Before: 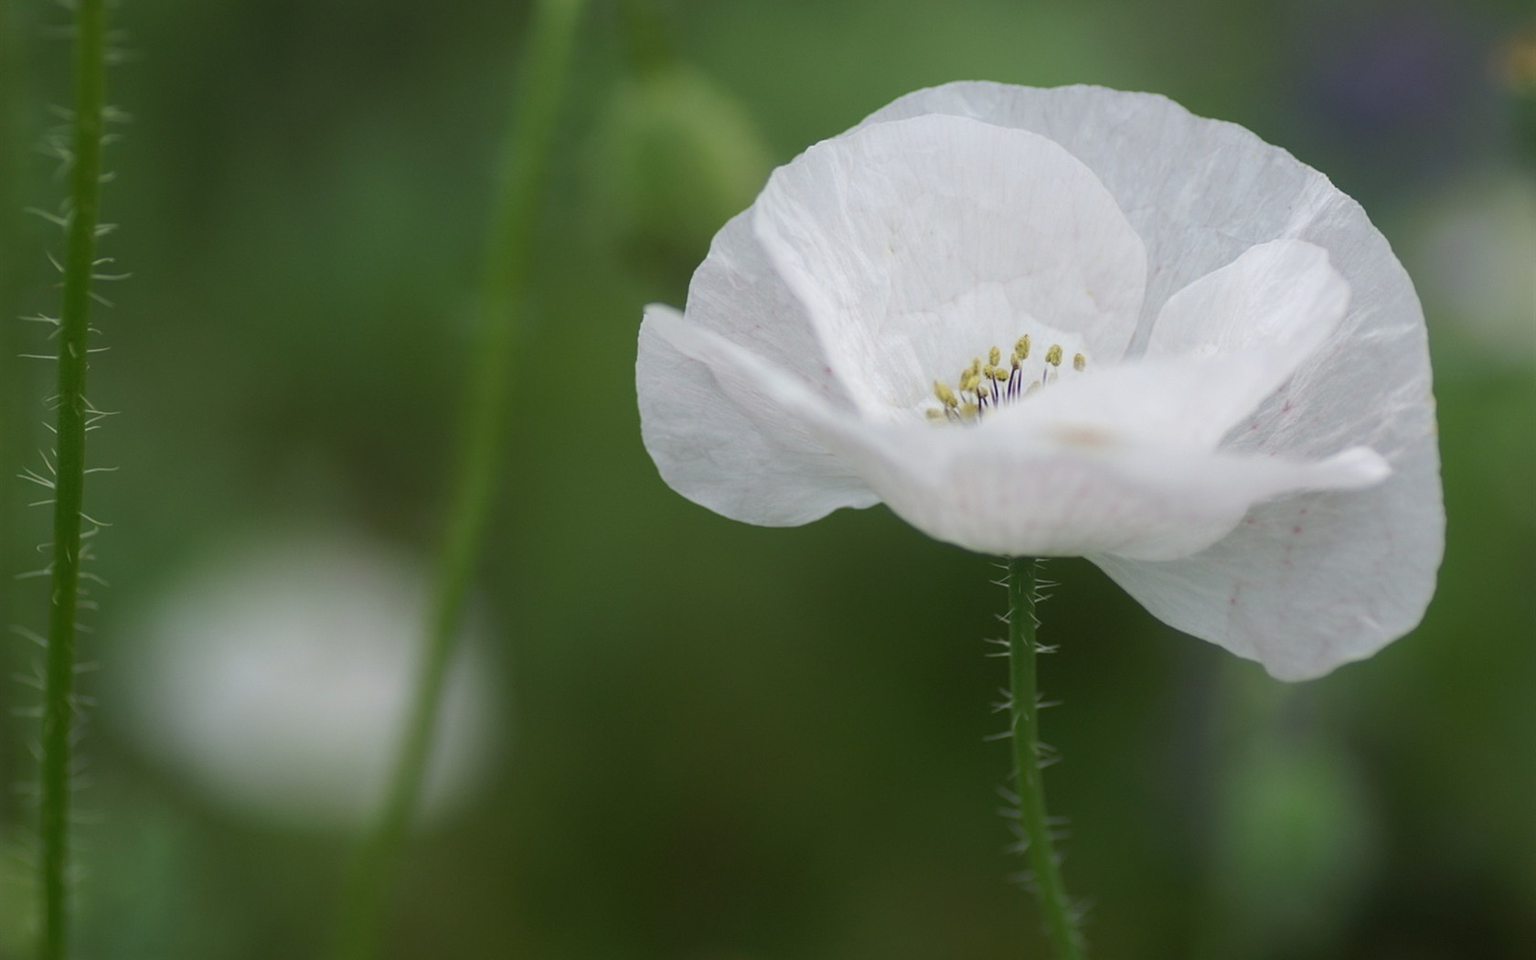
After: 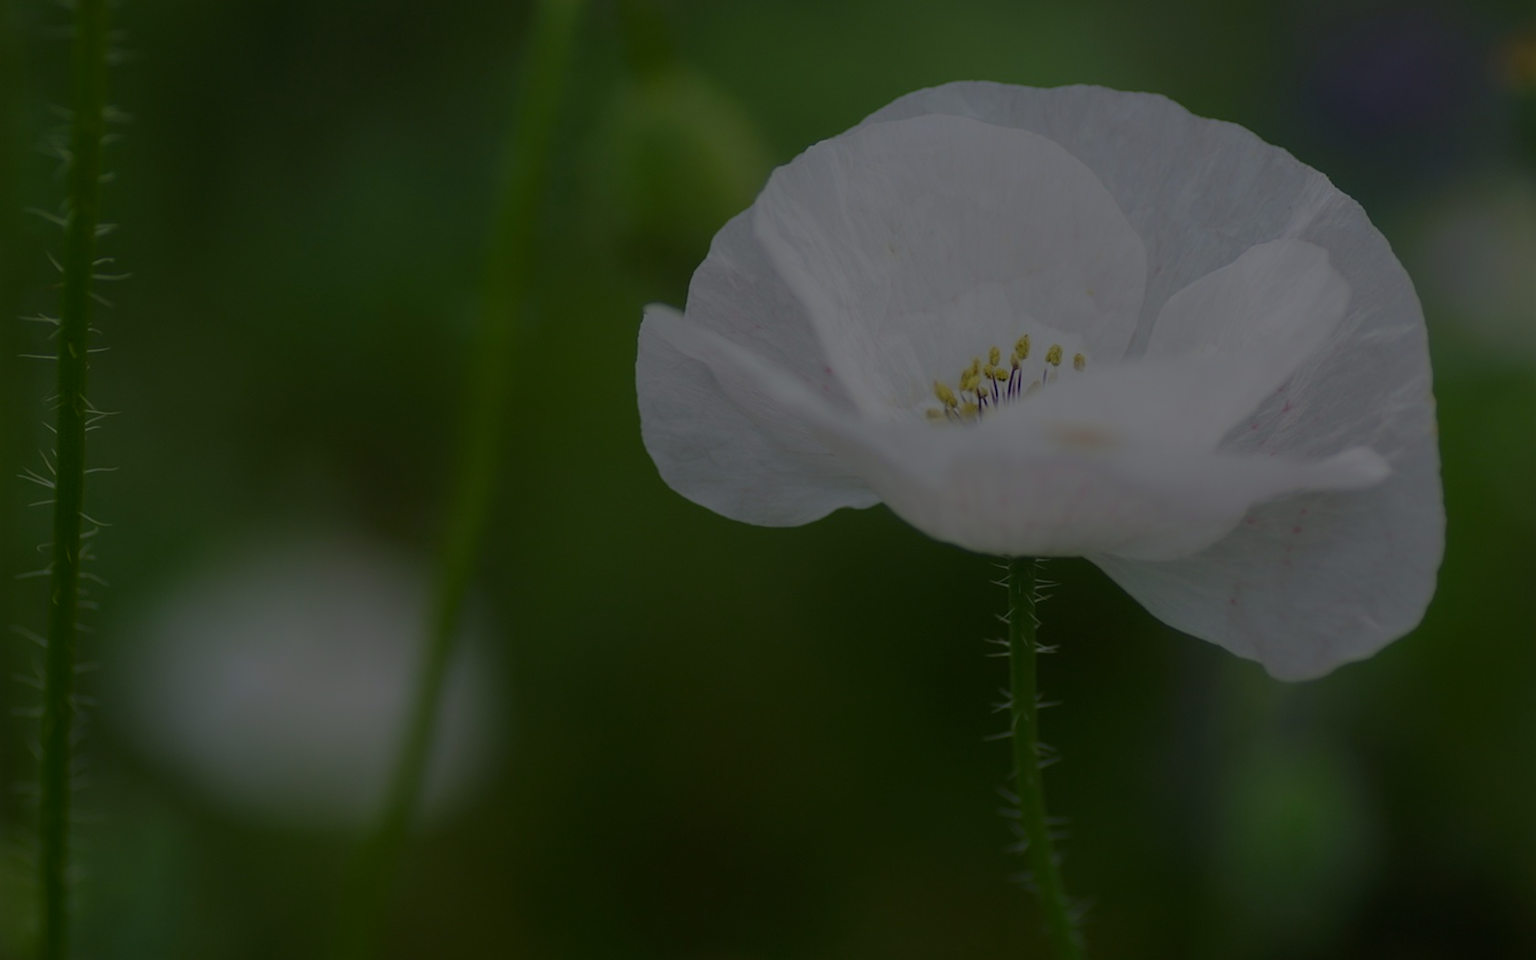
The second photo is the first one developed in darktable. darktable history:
color balance rgb: perceptual saturation grading › global saturation 25.331%, perceptual brilliance grading › global brilliance -47.837%, global vibrance 20%
